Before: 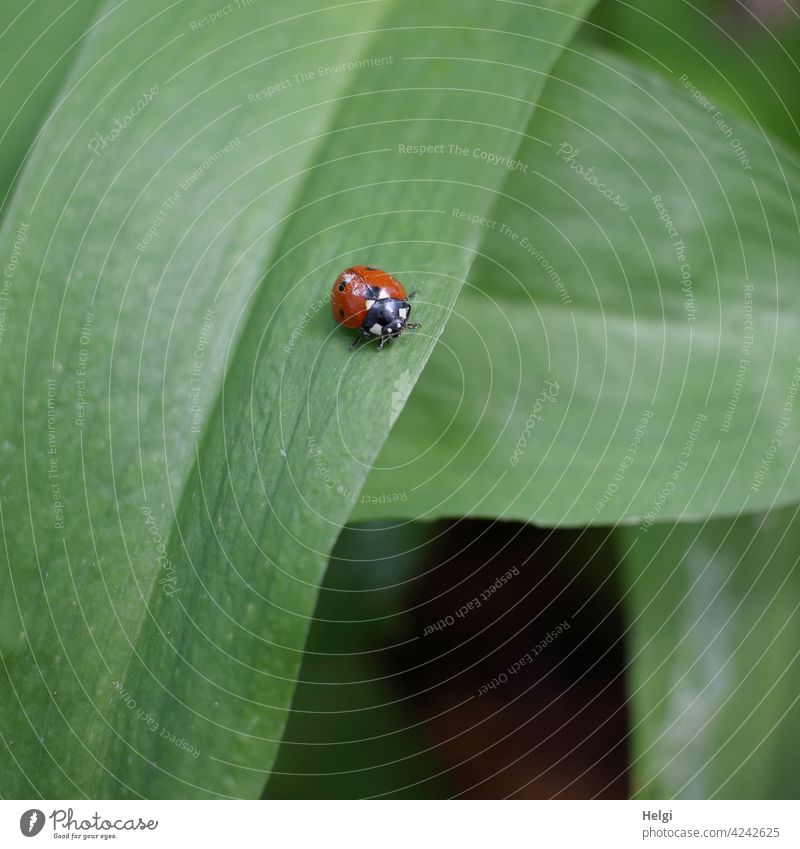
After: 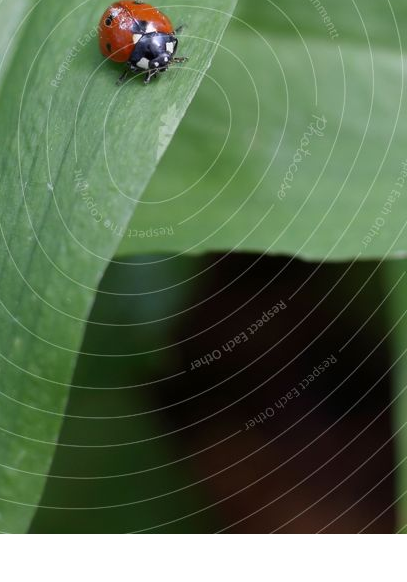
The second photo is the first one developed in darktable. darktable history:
crop and rotate: left 29.199%, top 31.375%, right 19.825%
